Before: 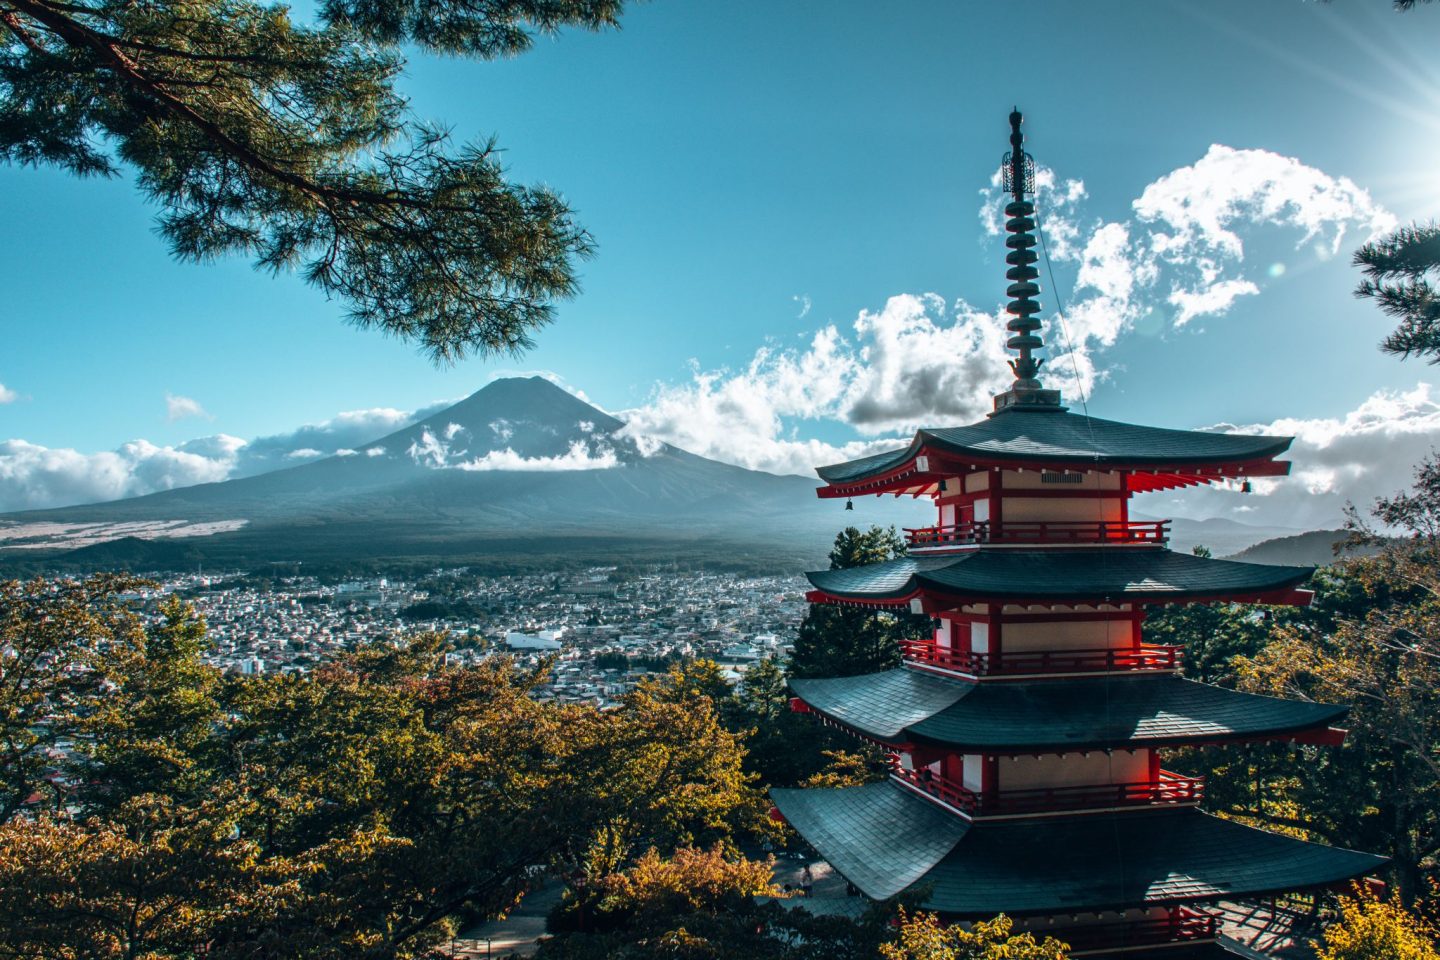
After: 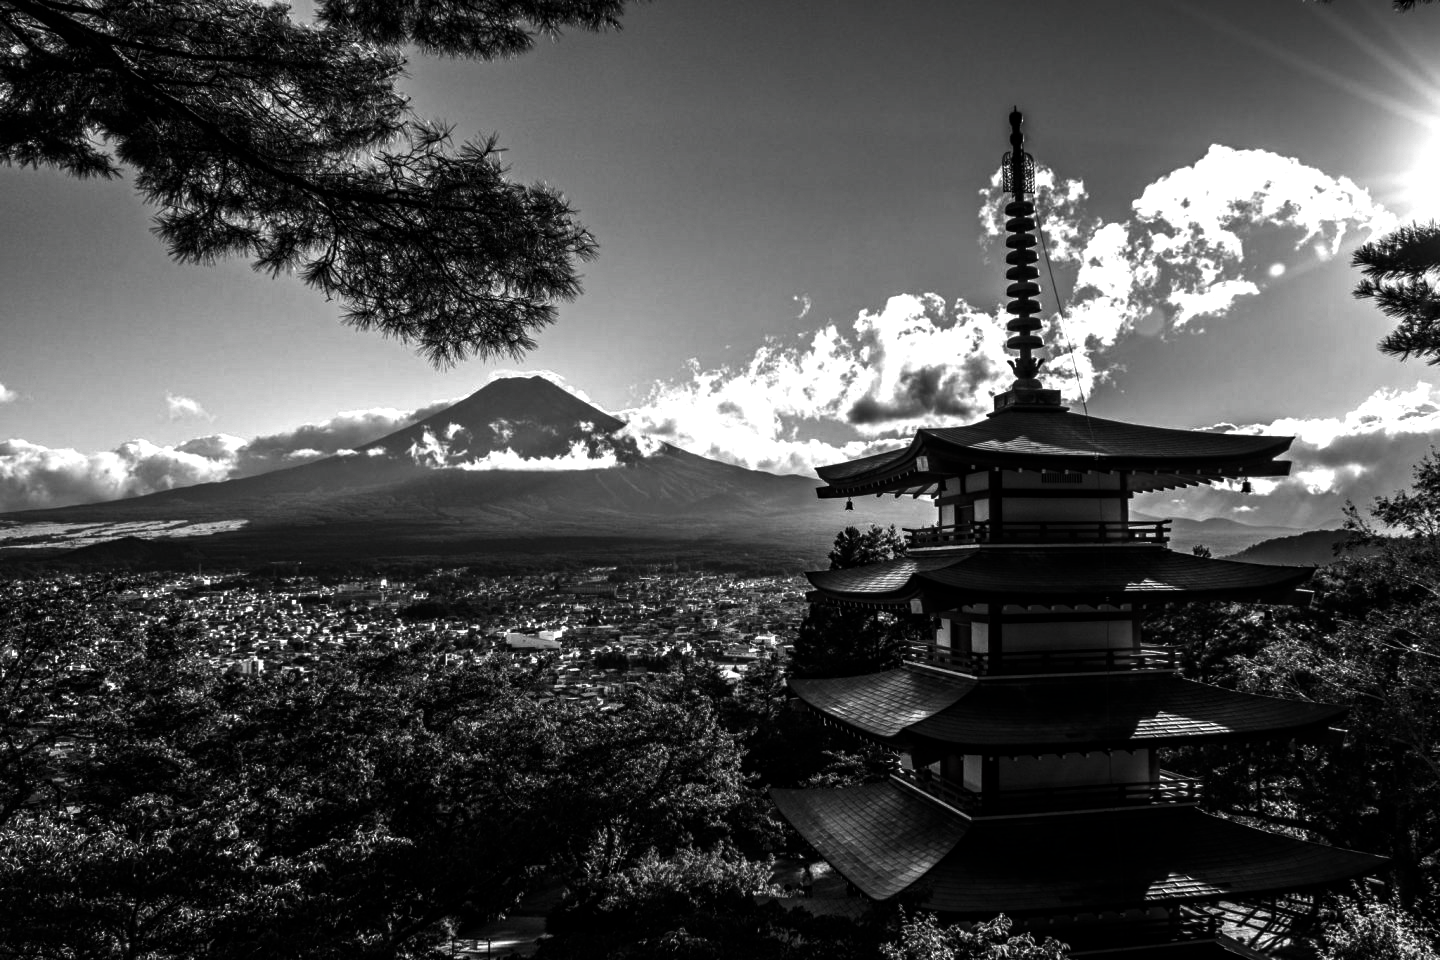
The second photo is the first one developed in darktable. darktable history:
contrast brightness saturation: contrast -0.027, brightness -0.577, saturation -0.993
haze removal: strength 0.295, distance 0.251, compatibility mode true, adaptive false
exposure: black level correction 0.001, exposure 0.498 EV, compensate highlight preservation false
